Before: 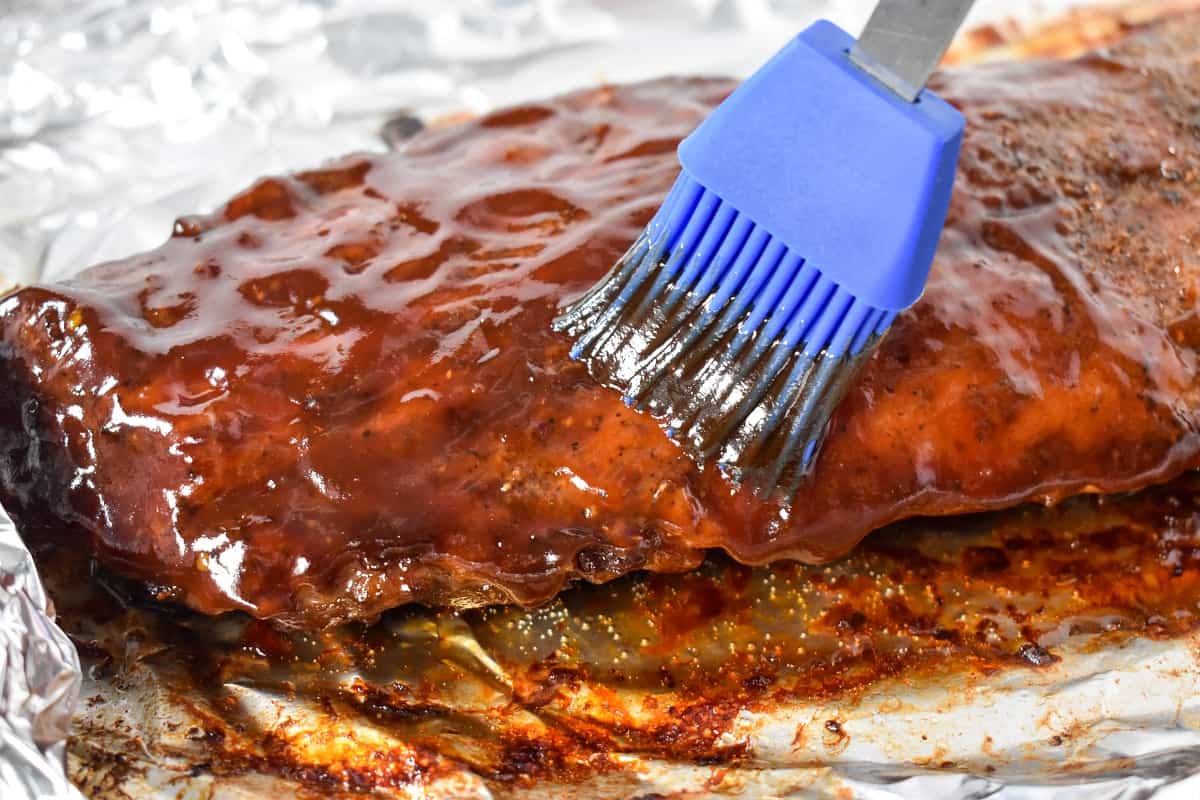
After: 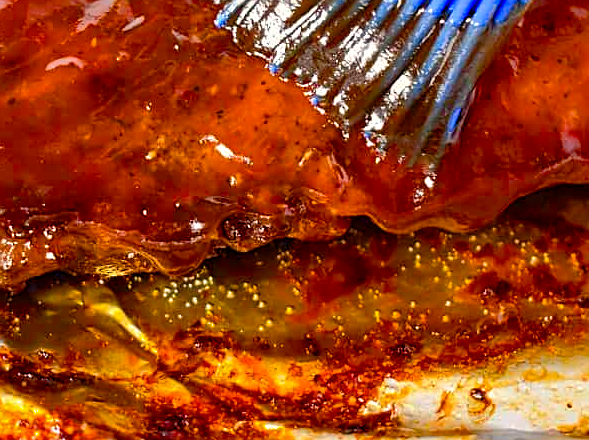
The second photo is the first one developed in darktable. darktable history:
crop: left 29.607%, top 41.518%, right 21.302%, bottom 3.478%
sharpen: on, module defaults
contrast brightness saturation: contrast 0.15, brightness -0.006, saturation 0.101
color balance rgb: highlights gain › chroma 1.041%, highlights gain › hue 67.67°, perceptual saturation grading › global saturation 20%, perceptual saturation grading › highlights 3.766%, perceptual saturation grading › shadows 49.914%, global vibrance 20%
shadows and highlights: on, module defaults
